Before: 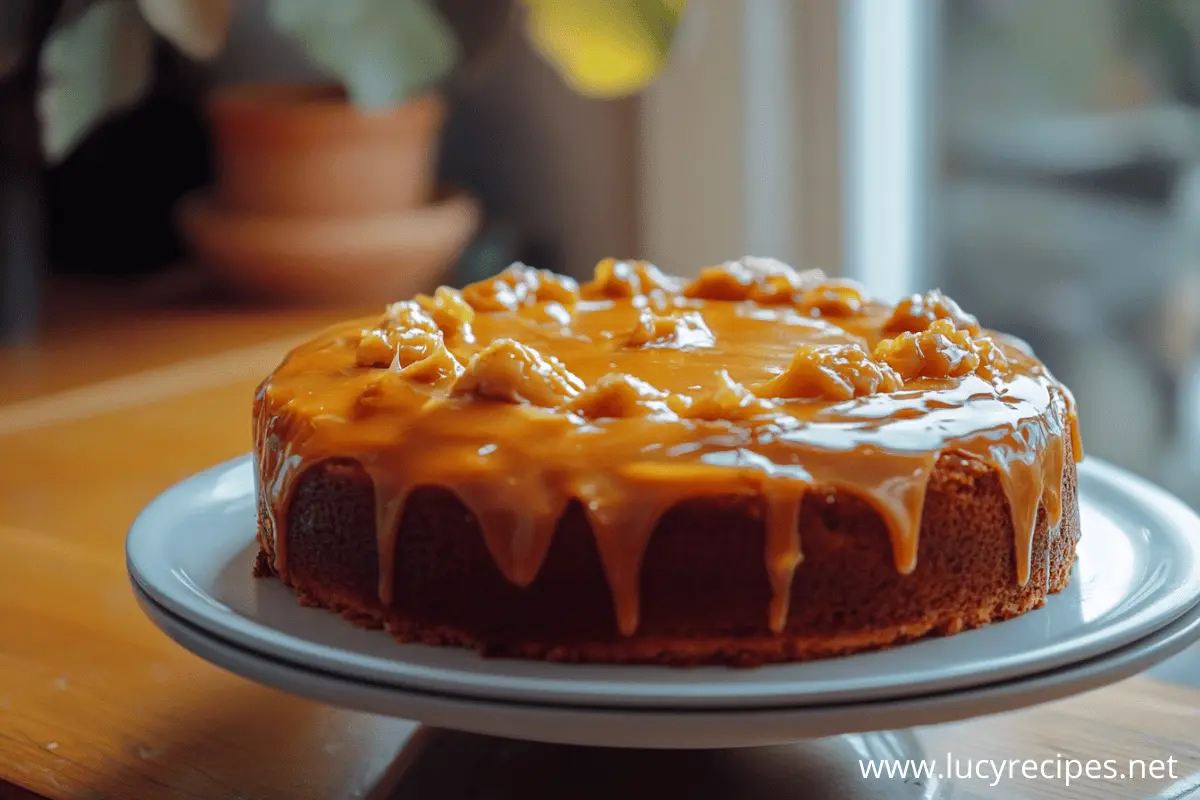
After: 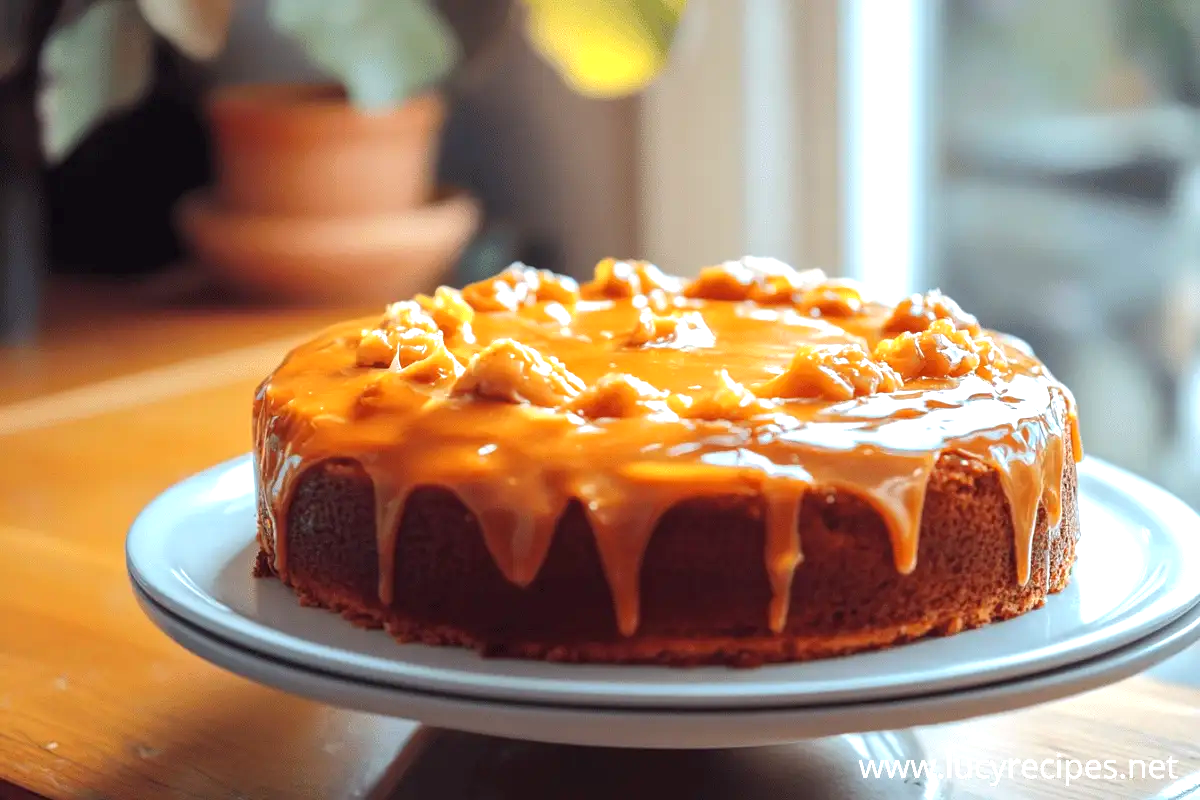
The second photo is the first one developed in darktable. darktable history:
exposure: exposure 0.991 EV, compensate exposure bias true, compensate highlight preservation false
